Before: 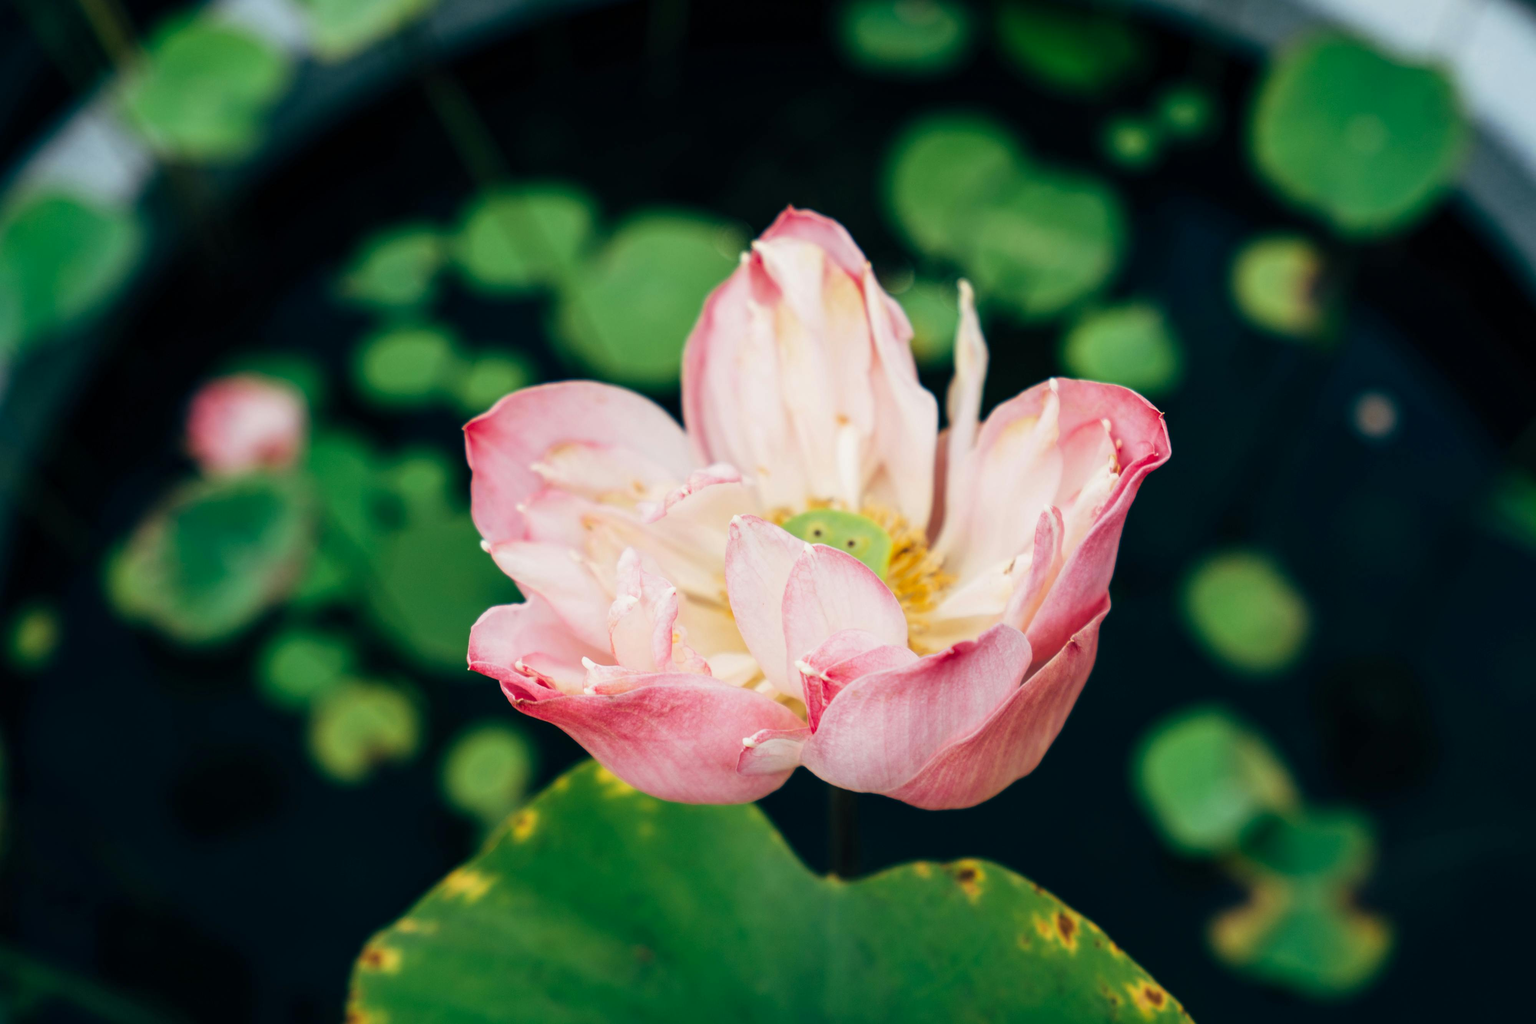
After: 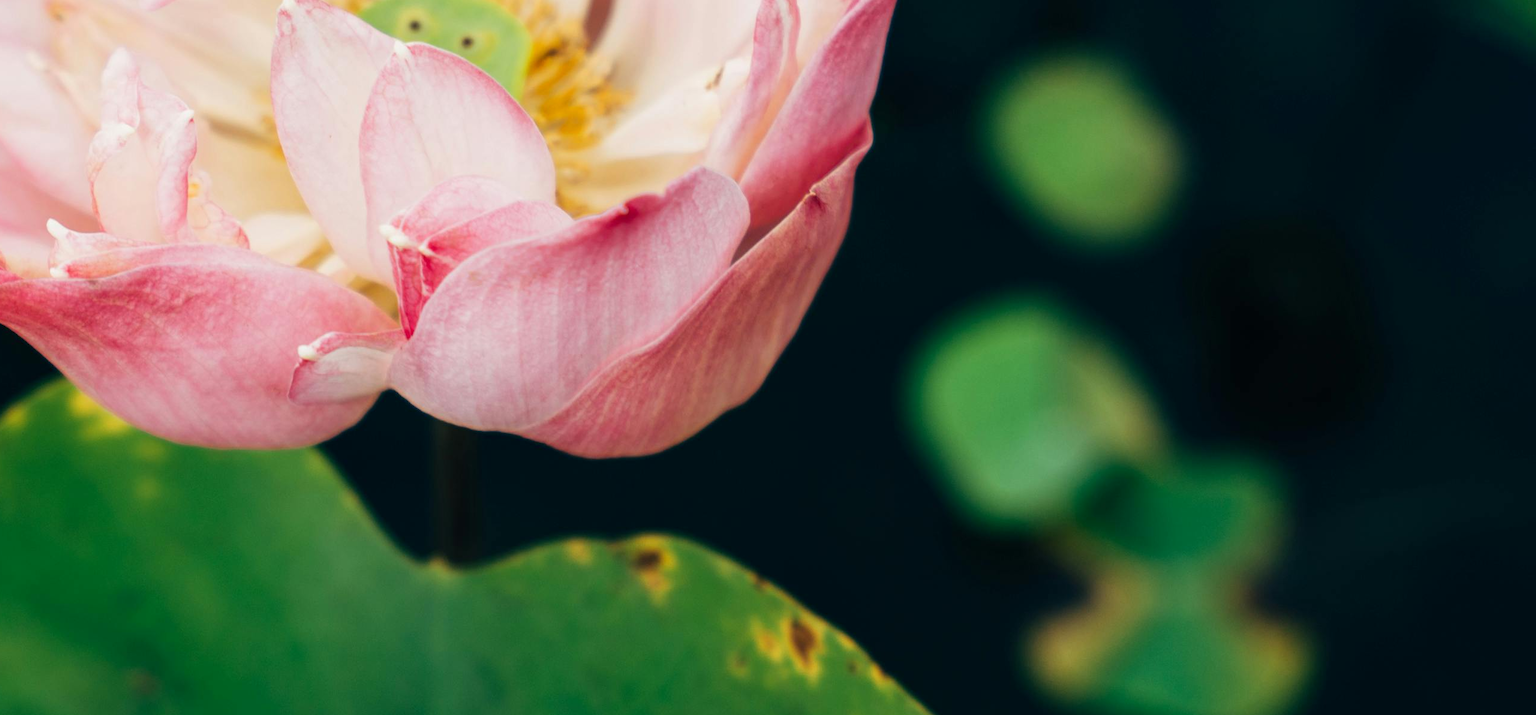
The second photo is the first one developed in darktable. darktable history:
crop and rotate: left 35.944%, top 50.478%, bottom 4.773%
